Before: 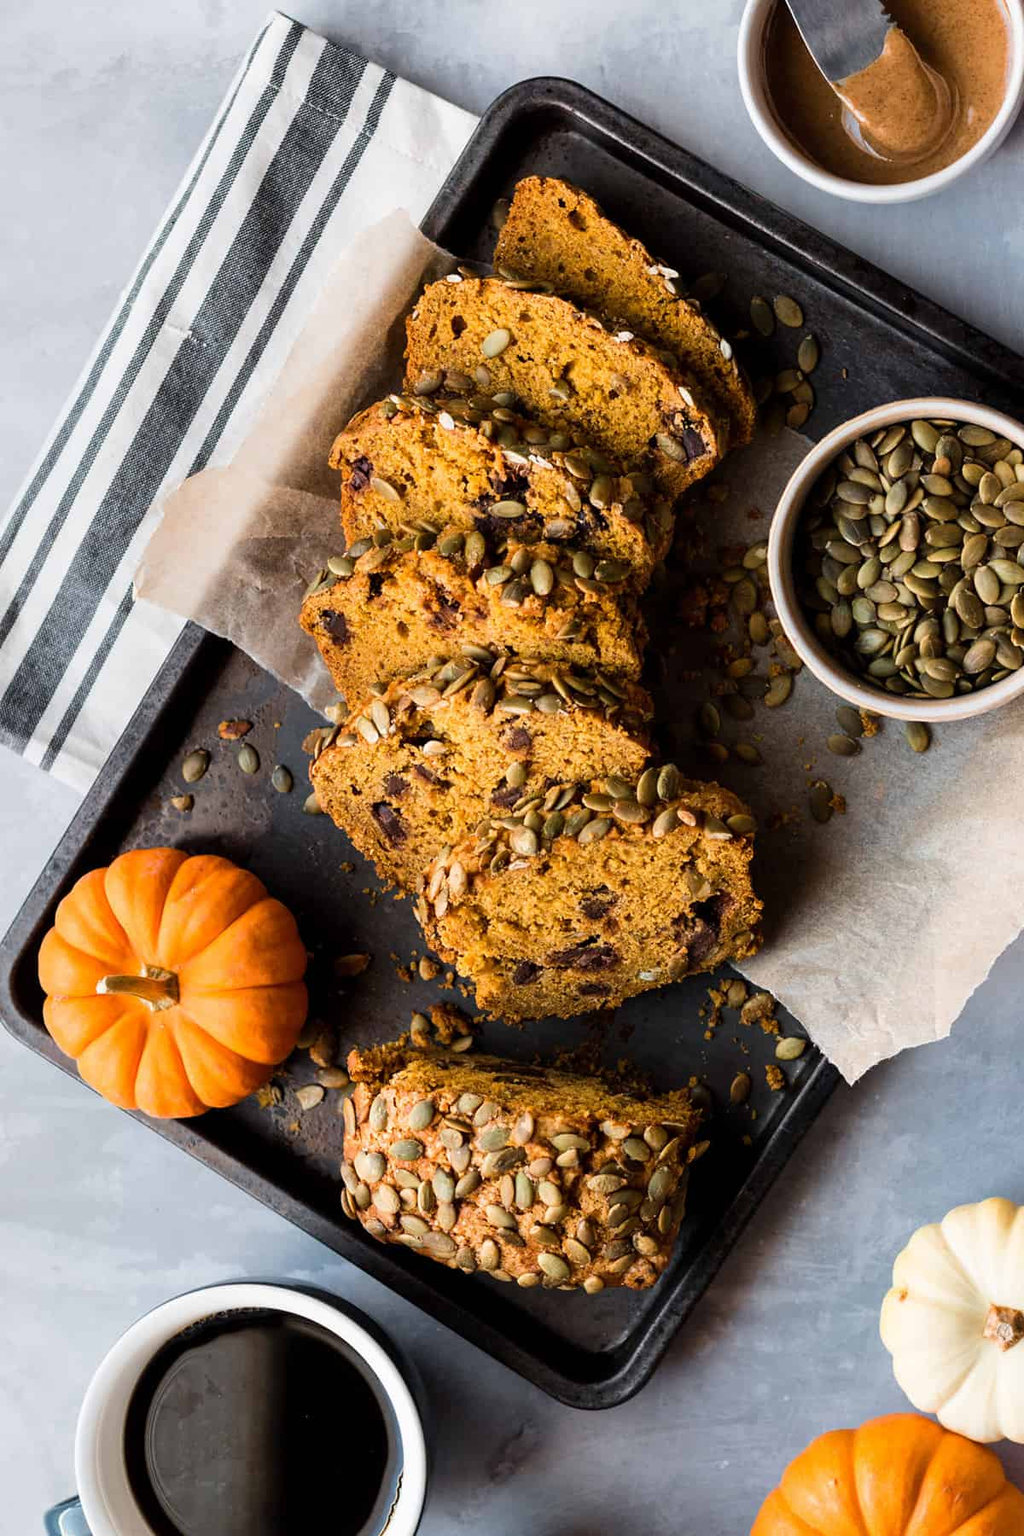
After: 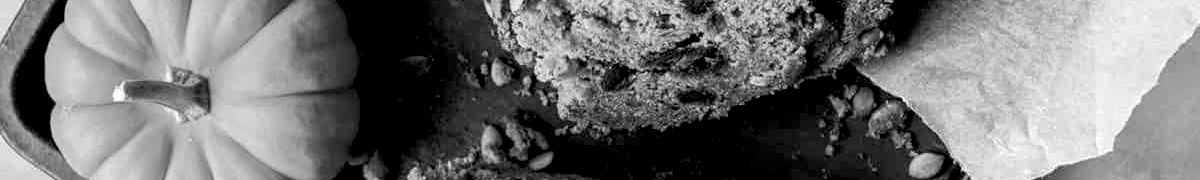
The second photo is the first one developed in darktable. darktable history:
monochrome: a 2.21, b -1.33, size 2.2
local contrast: on, module defaults
exposure: black level correction 0.009, exposure 0.119 EV, compensate highlight preservation false
crop and rotate: top 59.084%, bottom 30.916%
vignetting: fall-off start 100%, brightness -0.406, saturation -0.3, width/height ratio 1.324, dithering 8-bit output, unbound false
